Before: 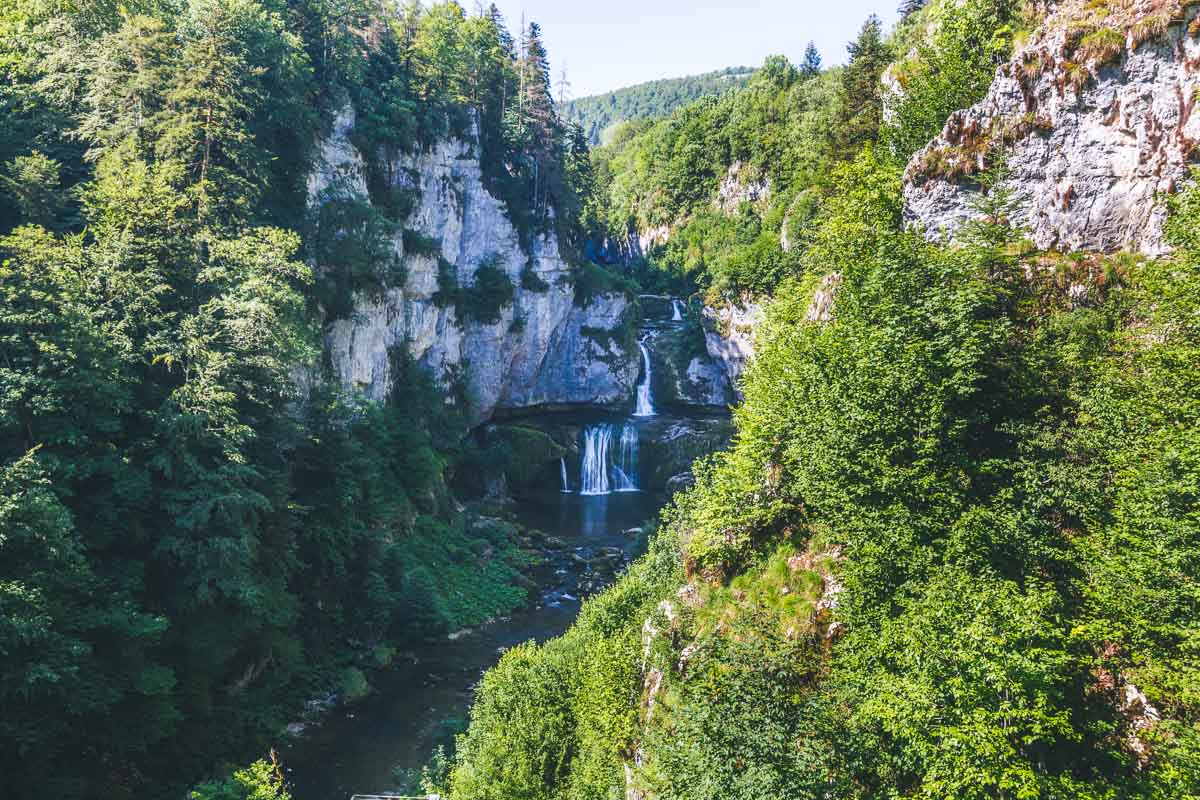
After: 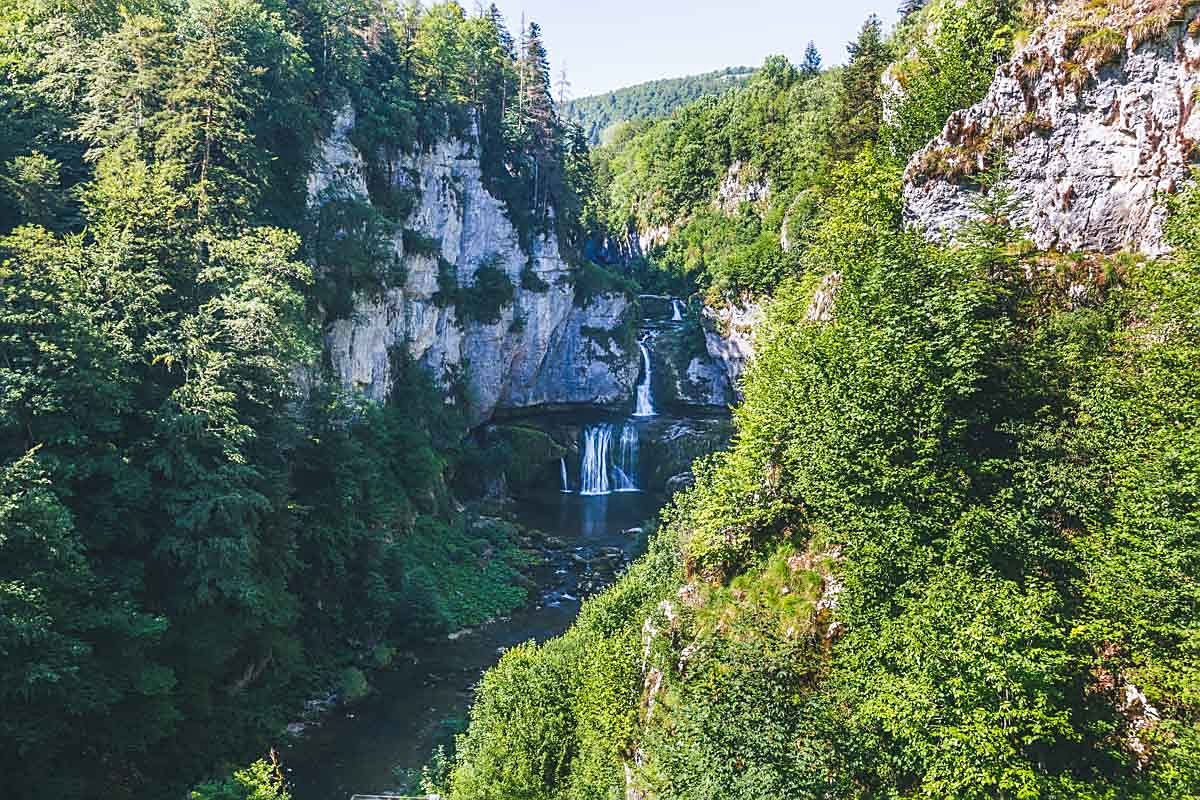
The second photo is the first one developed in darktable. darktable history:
sharpen: amount 0.492
exposure: exposure -0.04 EV, compensate highlight preservation false
